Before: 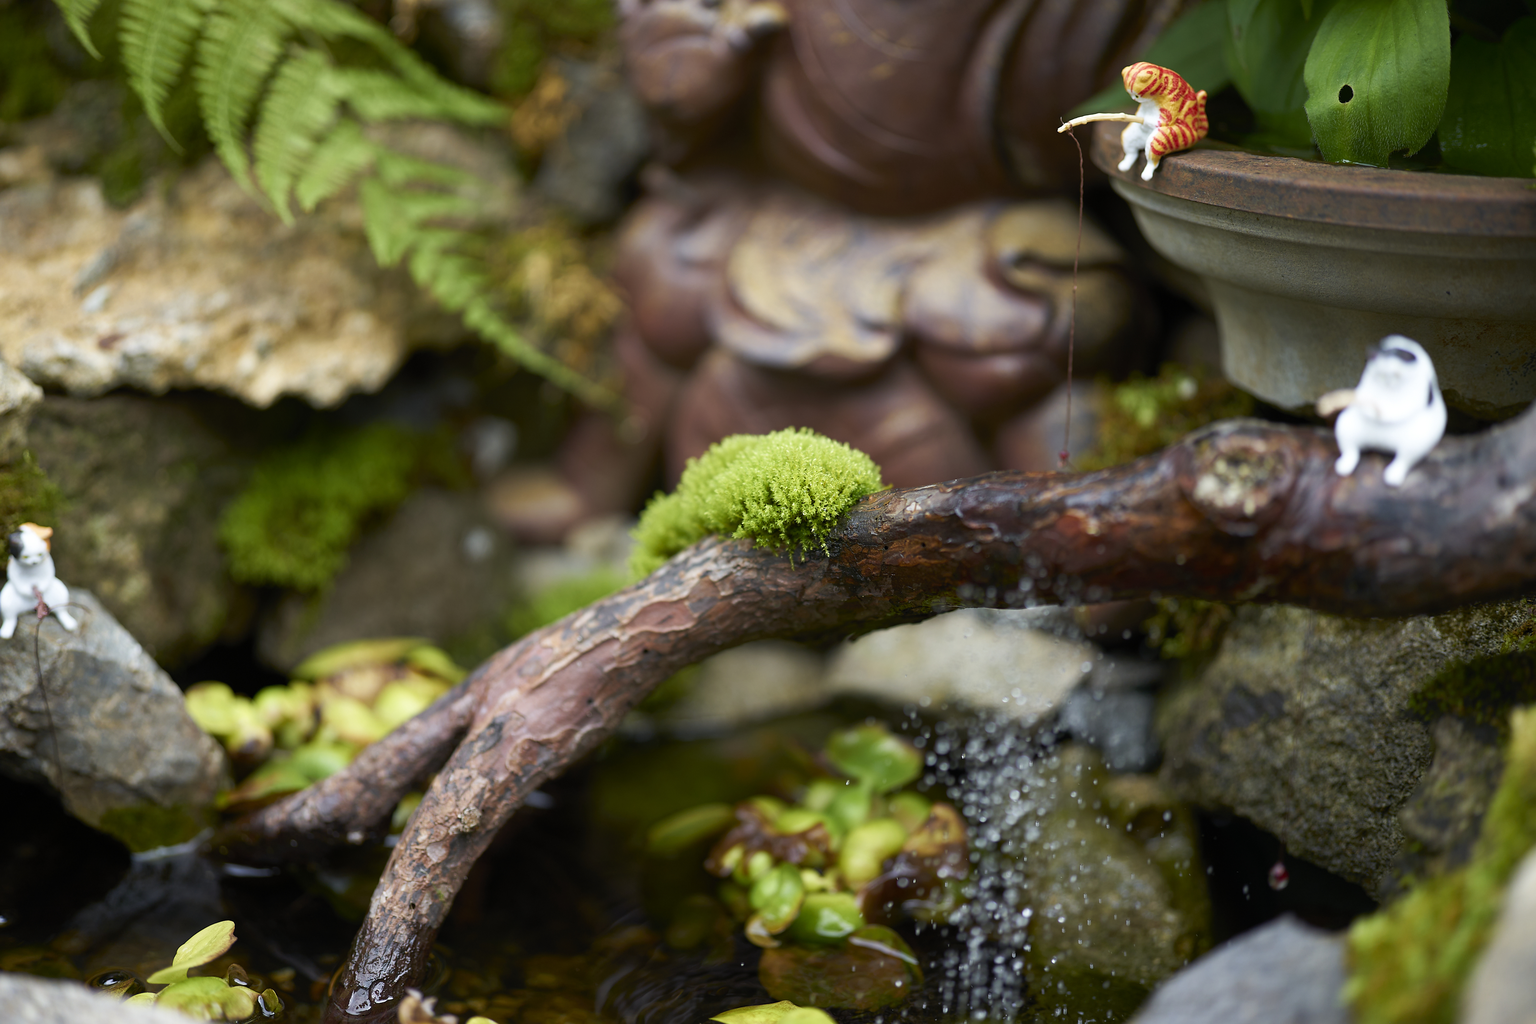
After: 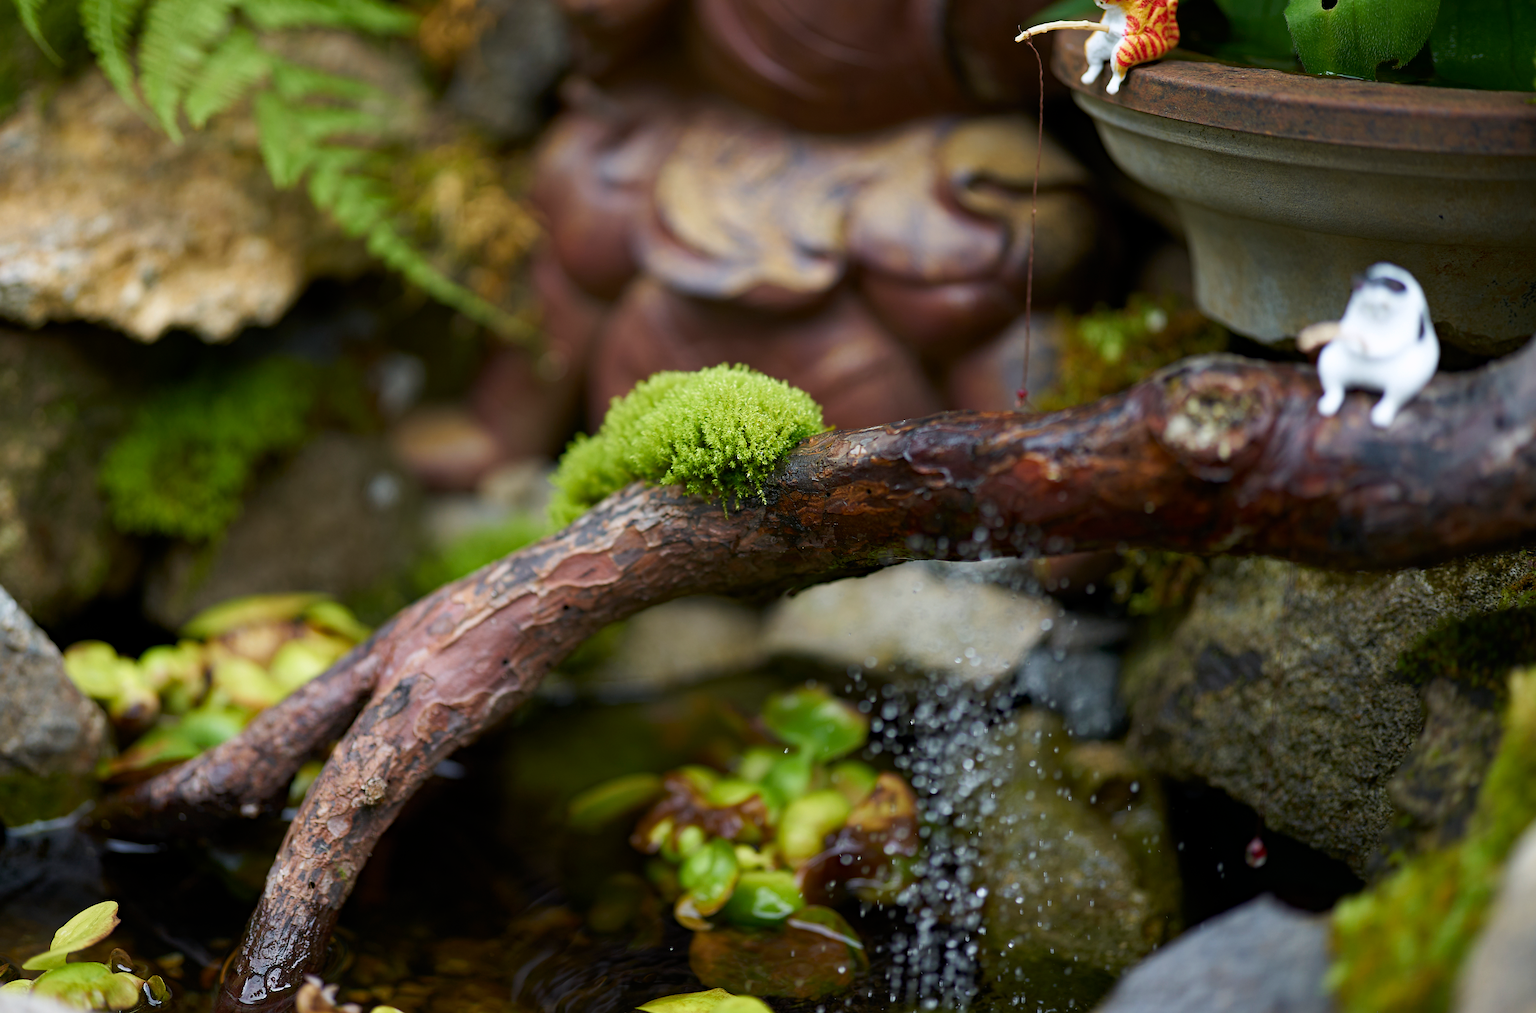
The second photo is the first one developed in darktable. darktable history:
crop and rotate: left 8.262%, top 9.226%
haze removal: compatibility mode true, adaptive false
exposure: exposure -0.157 EV, compensate highlight preservation false
white balance: emerald 1
